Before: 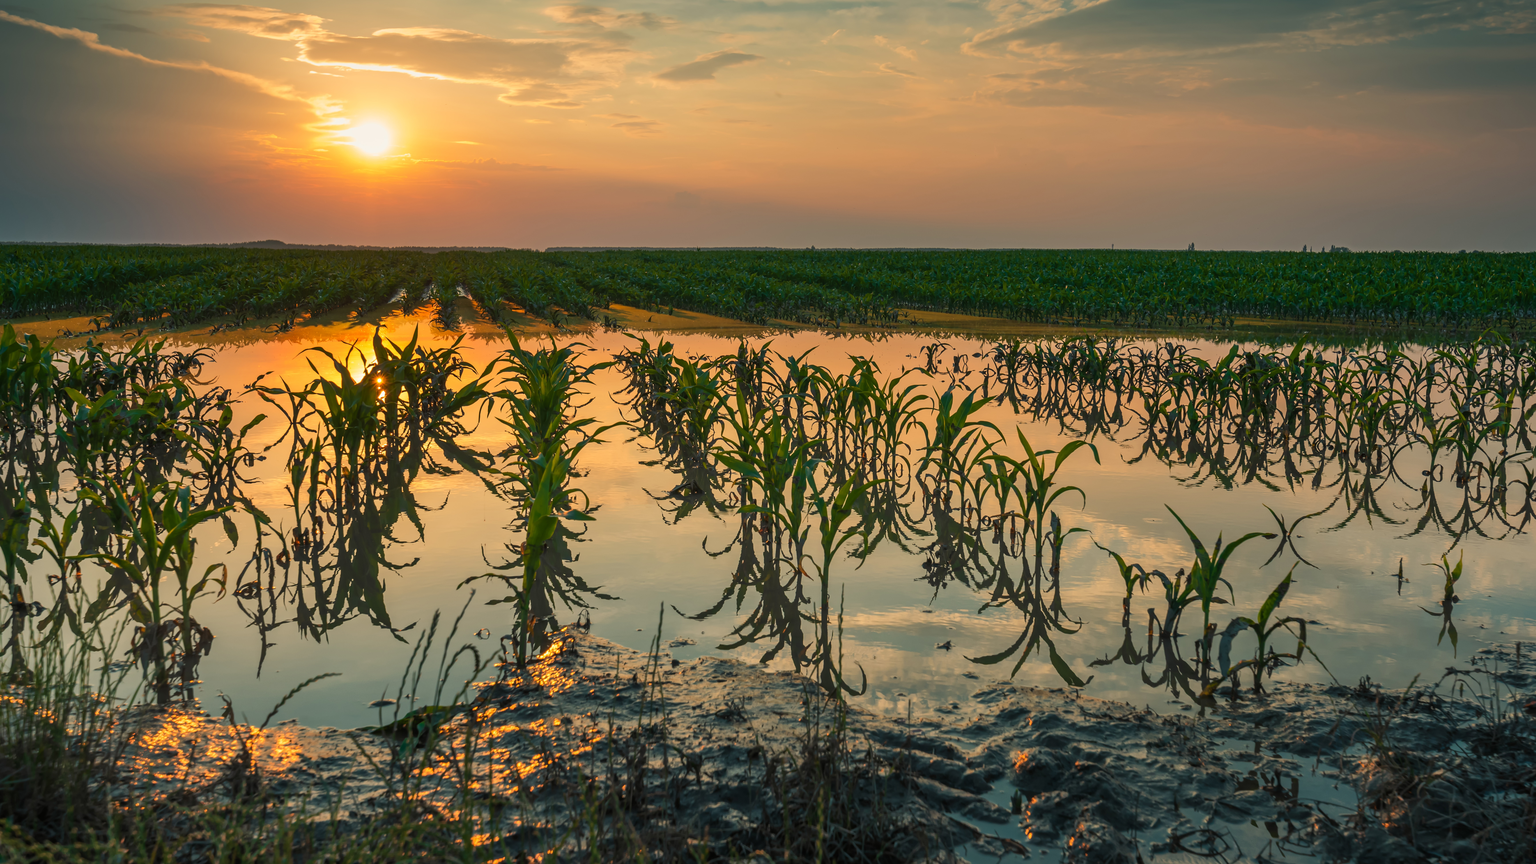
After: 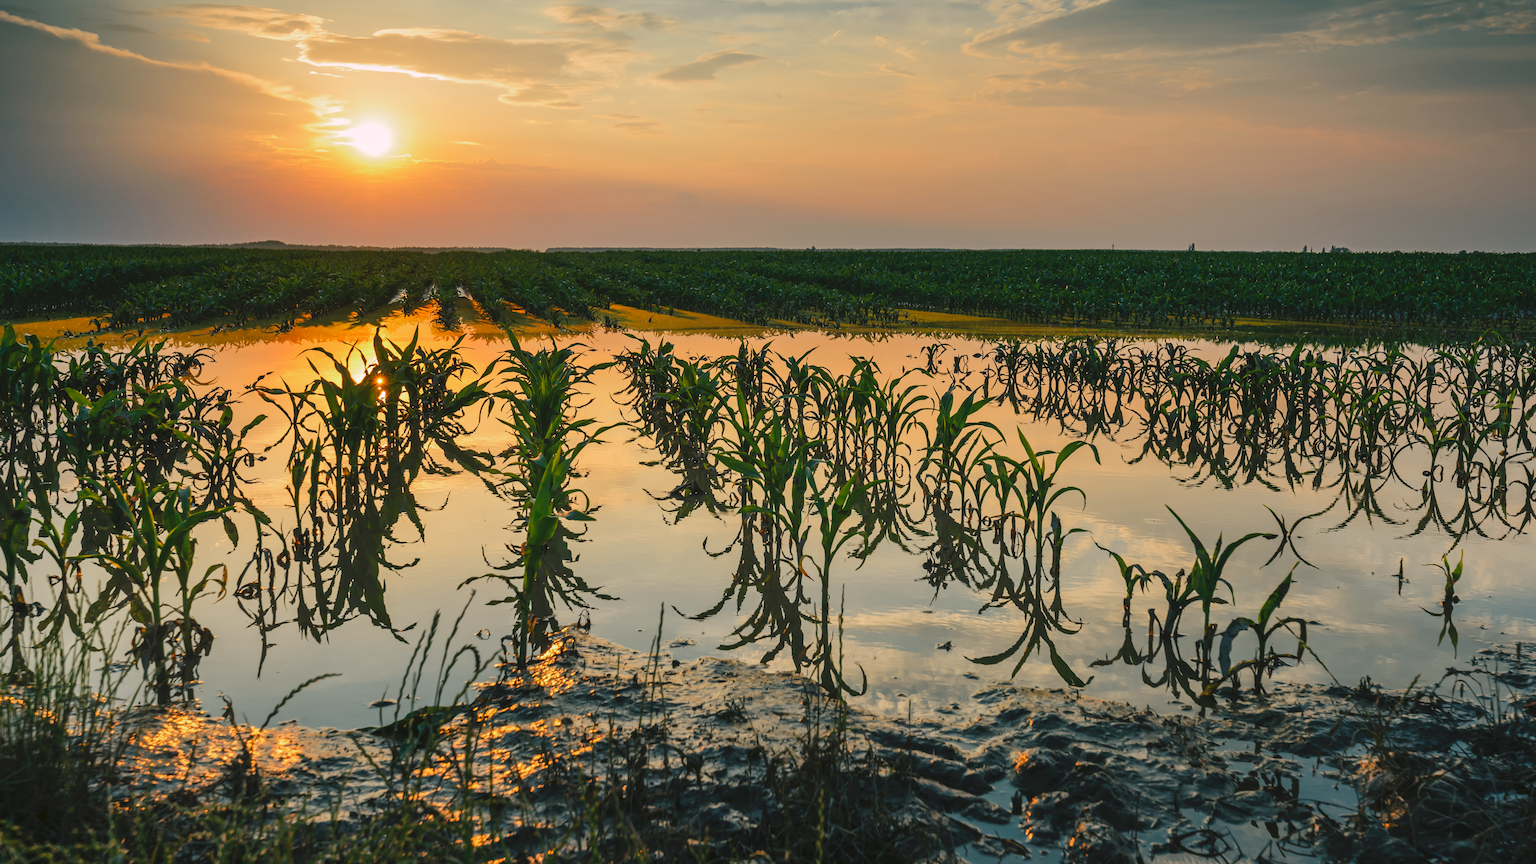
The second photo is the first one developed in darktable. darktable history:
tone curve: curves: ch0 [(0, 0) (0.003, 0.047) (0.011, 0.051) (0.025, 0.061) (0.044, 0.075) (0.069, 0.09) (0.1, 0.102) (0.136, 0.125) (0.177, 0.173) (0.224, 0.226) (0.277, 0.303) (0.335, 0.388) (0.399, 0.469) (0.468, 0.545) (0.543, 0.623) (0.623, 0.695) (0.709, 0.766) (0.801, 0.832) (0.898, 0.905) (1, 1)], preserve colors none
color look up table: target L [97.57, 98.74, 91.91, 89, 87.65, 79.99, 66.68, 69.67, 68.23, 57.92, 53.18, 45.27, 42.36, 28.51, 3.944, 201.72, 82.47, 70.03, 64.77, 60.36, 51.85, 41.59, 38.04, 37.48, 30.71, 29.9, 26.74, 95.21, 80.14, 83.81, 73.01, 71.31, 61.79, 55.94, 72.01, 53.09, 55.55, 52.65, 55.68, 42.92, 35.64, 24.07, 3.978, 5.883, 79.76, 67.04, 61.98, 44.14, 35.8], target a [-36.17, -23.17, -16.97, -33.4, -29.03, -13.13, -43.82, -12.95, -2.101, -48.32, -25.14, -32.01, -35.35, -15.84, -7.765, 0, 4.293, 35.9, 47.23, 25.77, 63.57, 28.48, 53.01, 36.74, 5.315, 0.232, 28.9, 18.69, 10.17, 26.79, 29.77, 19.5, 63.12, 19.15, 45.58, 60.02, 23.49, 58.14, 17.42, 13.04, 35.9, 27.96, 9.901, 15.81, -27.47, -5.434, -10.26, -18.45, -2.646], target b [52.23, -4.055, 20.51, 34.37, 6.193, 66.56, 20.04, 3.013, 34.23, 29.92, 5.632, 24.25, 19.81, 4.936, 5.747, -0.001, 7.203, 27.04, 67.26, 47.43, 26.61, 31.24, 42.78, 9.389, 4.245, 32.95, 36.98, -11.15, -11.85, -17.14, 0.105, -36.53, -23.32, 2.193, -33.74, -3.673, -19.74, -27.92, -60.92, -58.47, -60.23, -22.61, 3.913, -29.8, -10.87, -28.58, -44.81, -16.42, -37.55], num patches 49
